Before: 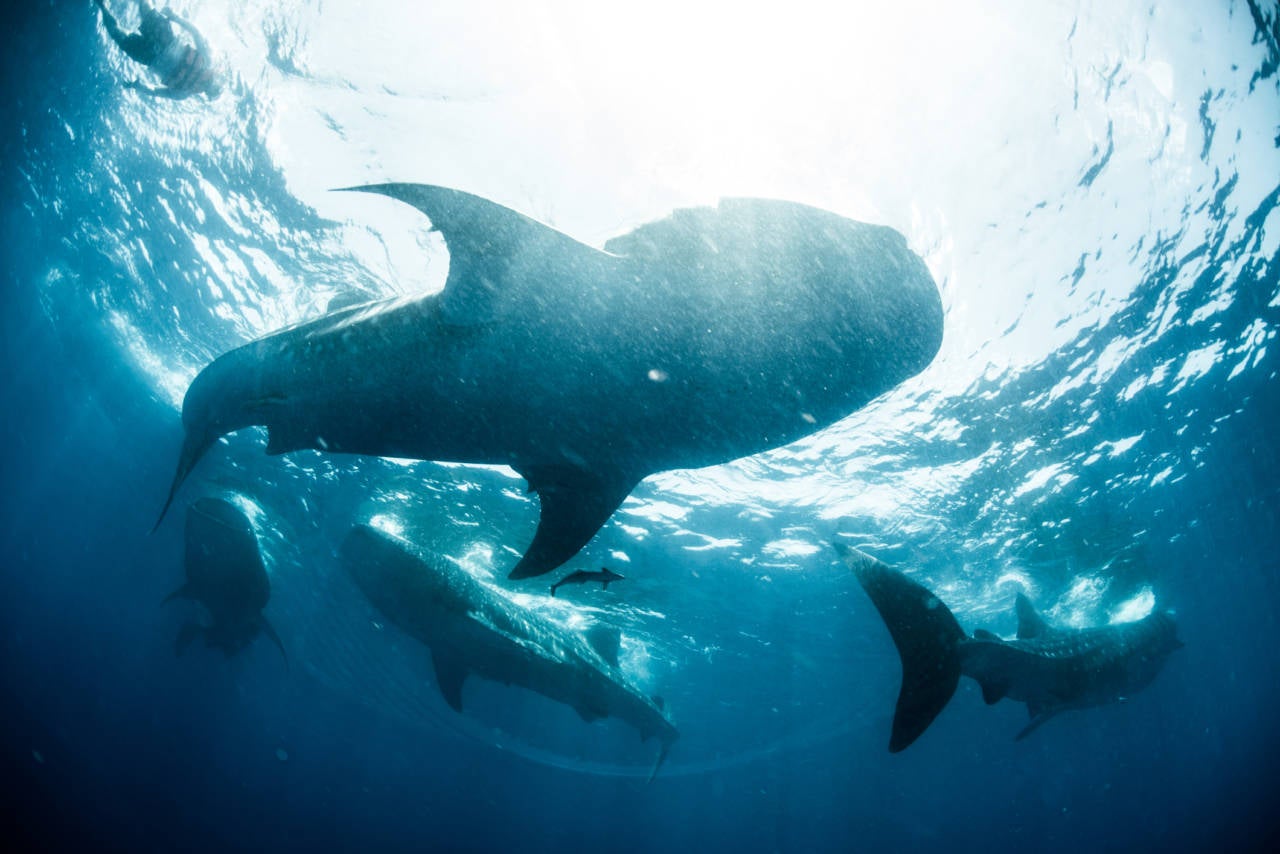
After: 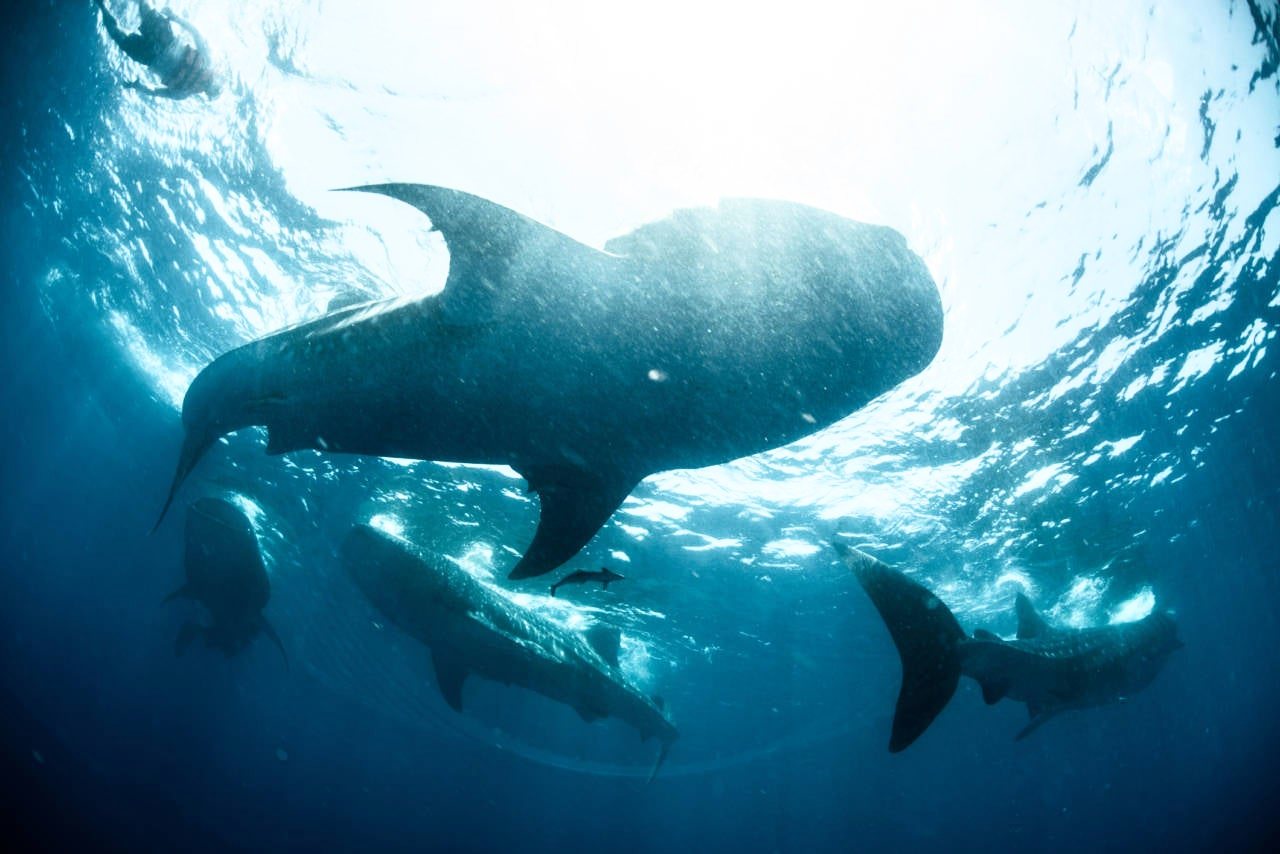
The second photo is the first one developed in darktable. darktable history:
base curve: curves: ch0 [(0, 0) (0.257, 0.25) (0.482, 0.586) (0.757, 0.871) (1, 1)]
exposure: compensate highlight preservation false
